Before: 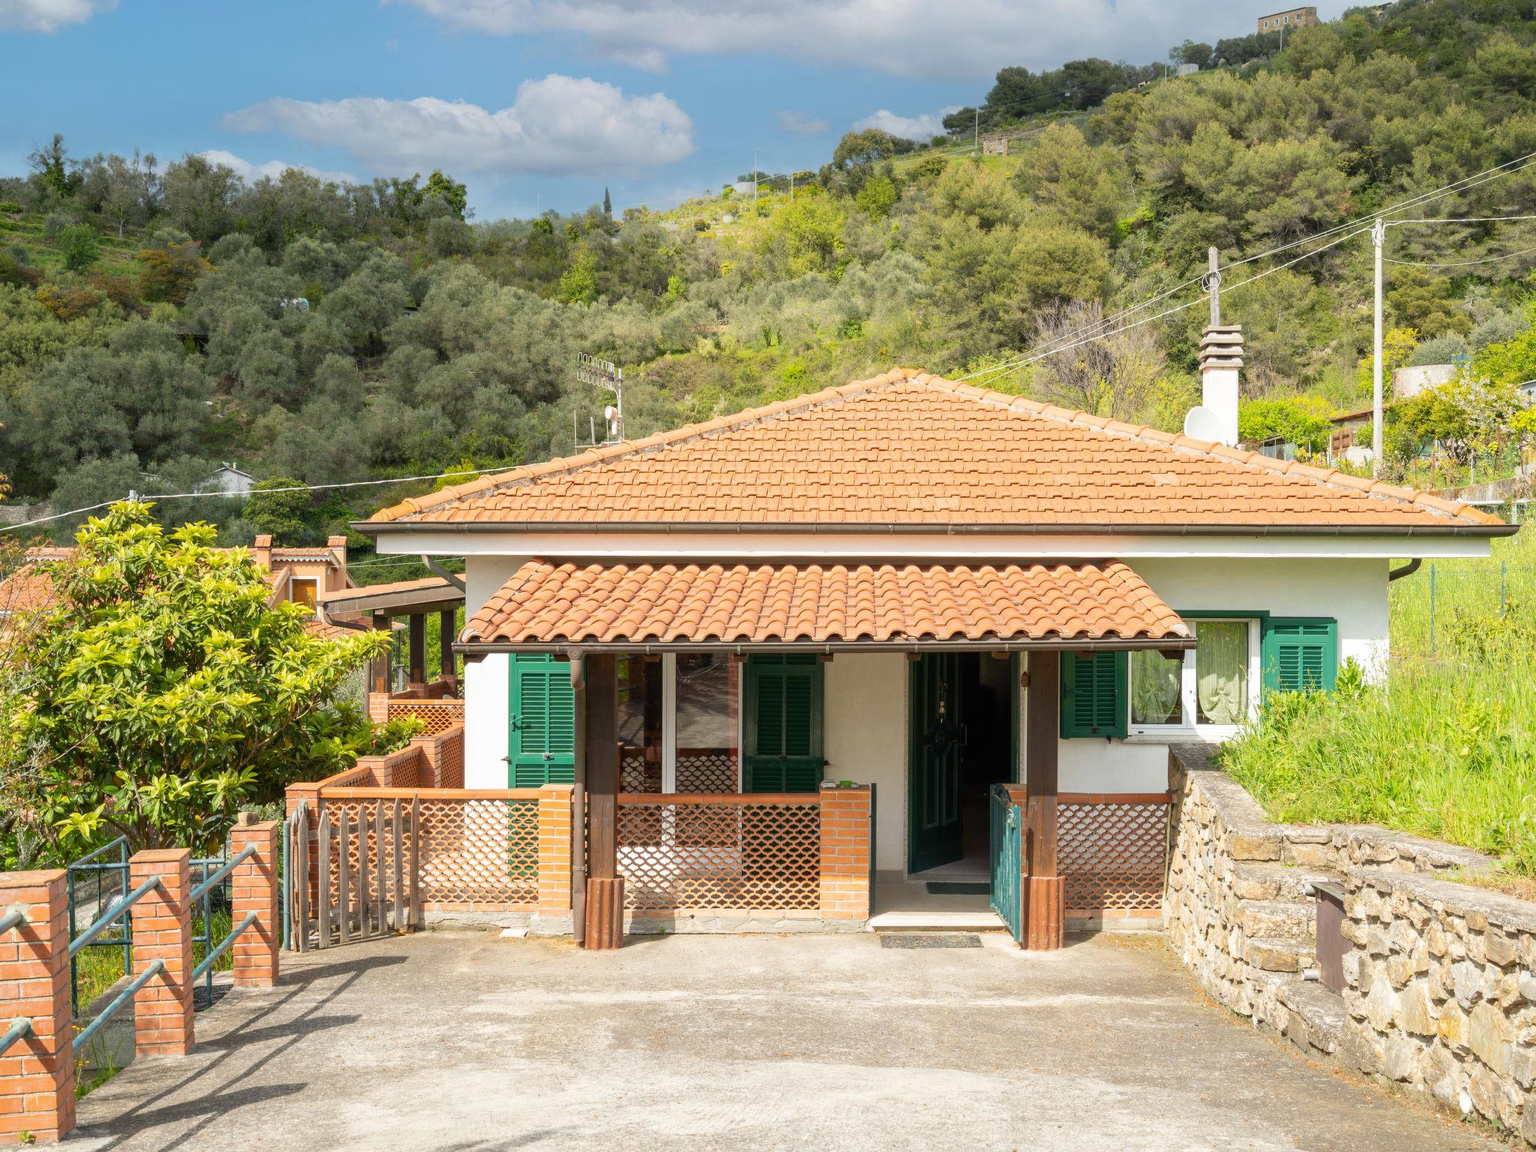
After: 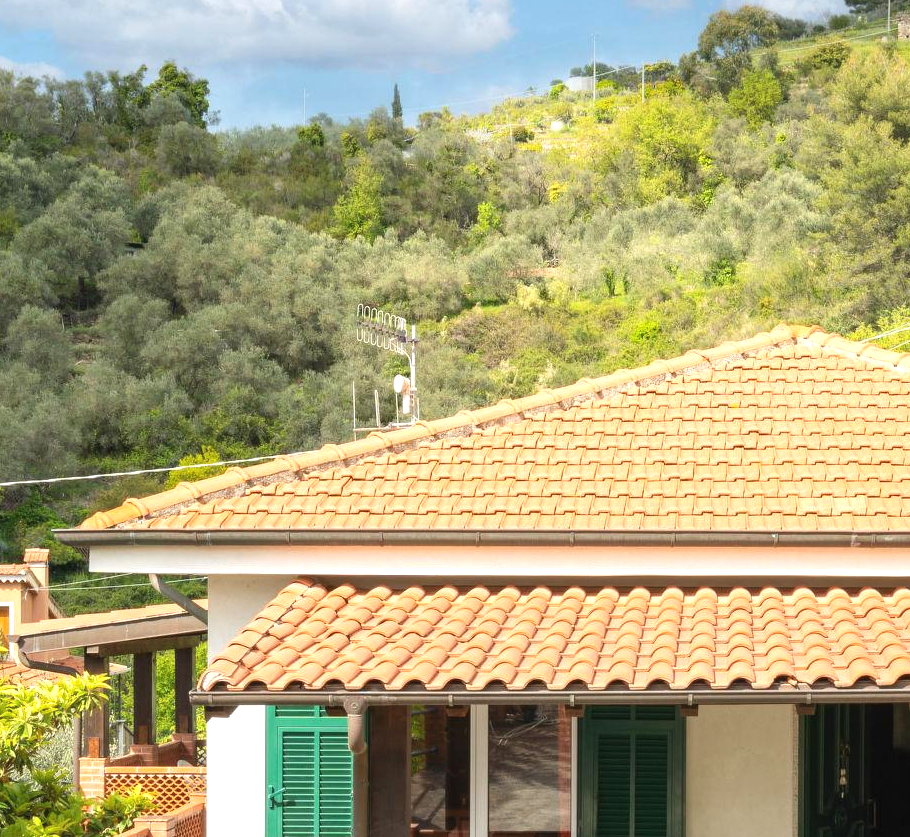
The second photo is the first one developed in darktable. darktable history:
crop: left 20.19%, top 10.842%, right 35.341%, bottom 34.615%
exposure: black level correction -0.002, exposure 0.54 EV, compensate exposure bias true, compensate highlight preservation false
